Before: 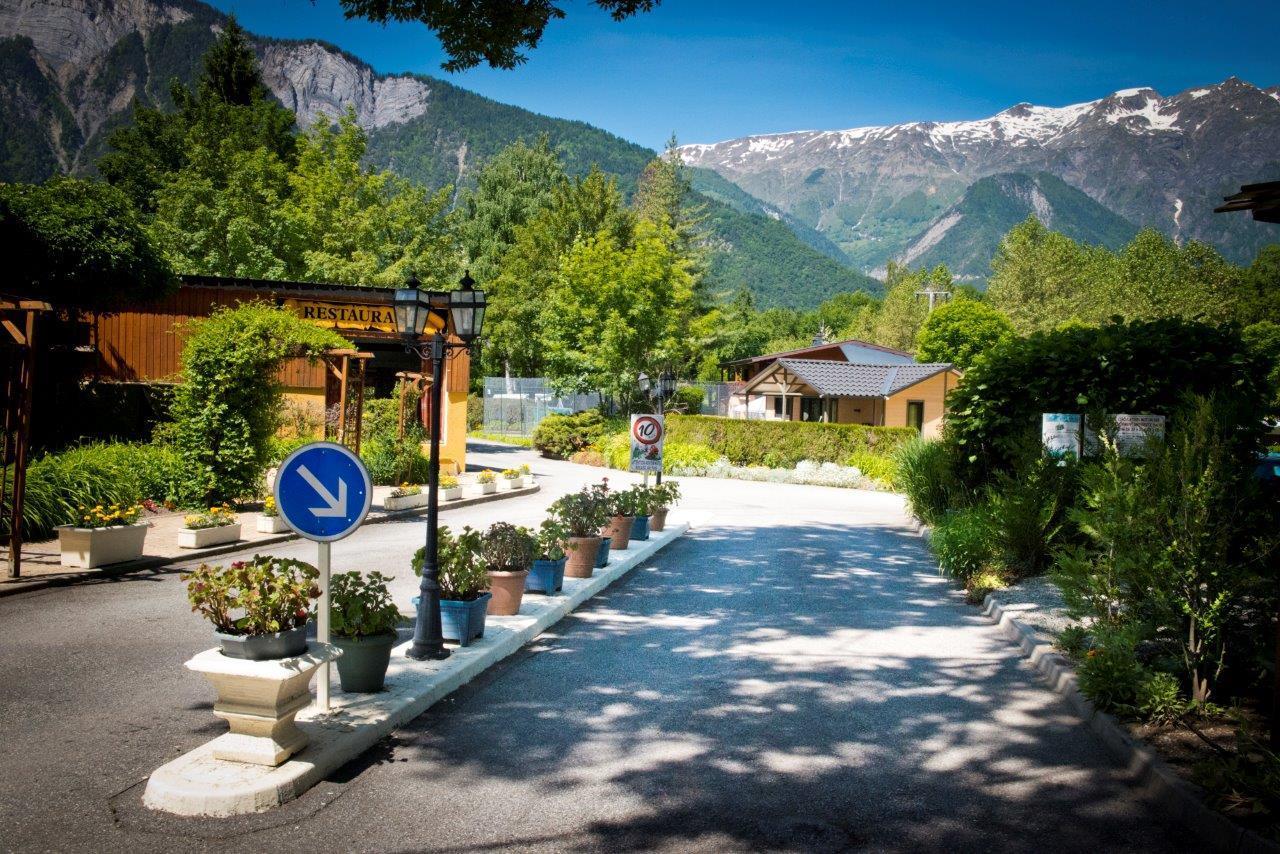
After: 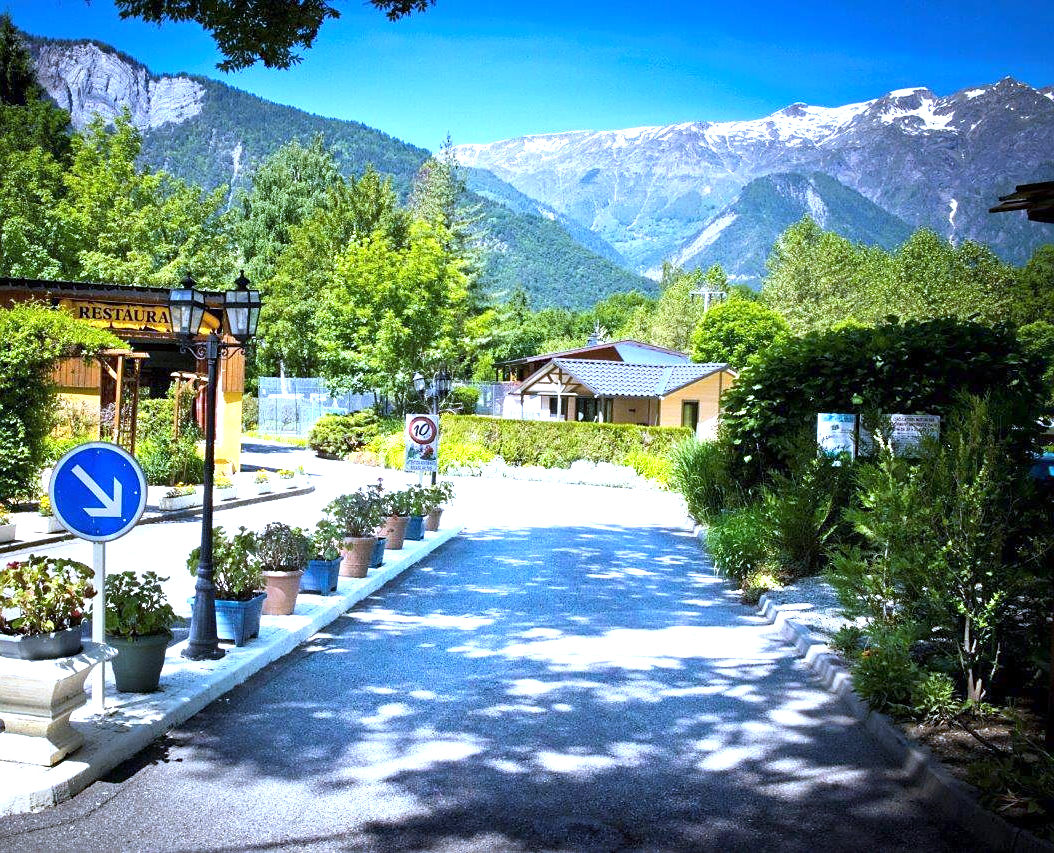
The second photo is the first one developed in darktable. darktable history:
exposure: exposure 1 EV, compensate highlight preservation false
crop: left 17.582%, bottom 0.031%
sharpen: radius 1.458, amount 0.398, threshold 1.271
white balance: red 0.871, blue 1.249
